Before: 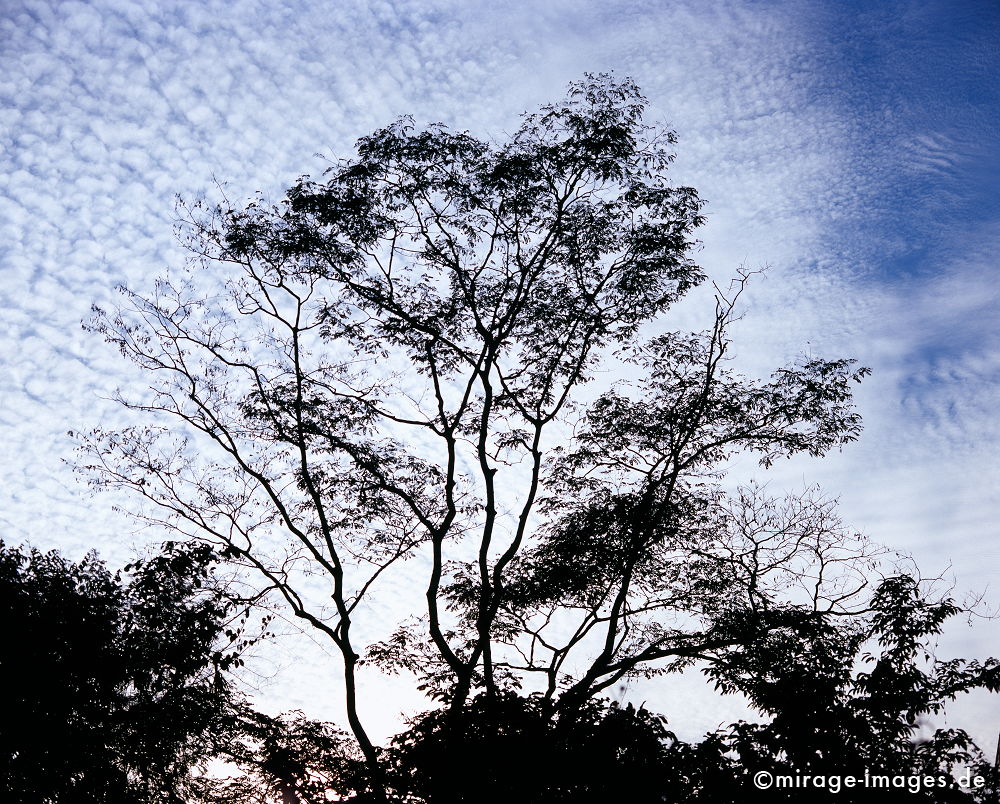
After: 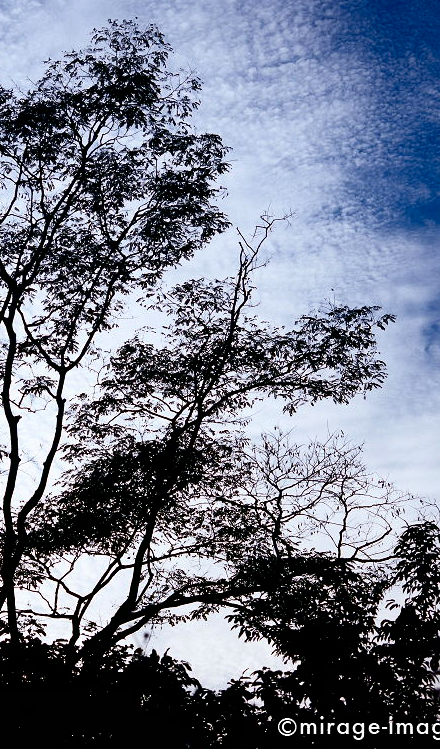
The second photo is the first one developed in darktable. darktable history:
crop: left 47.628%, top 6.643%, right 7.874%
contrast brightness saturation: contrast 0.19, brightness -0.24, saturation 0.11
